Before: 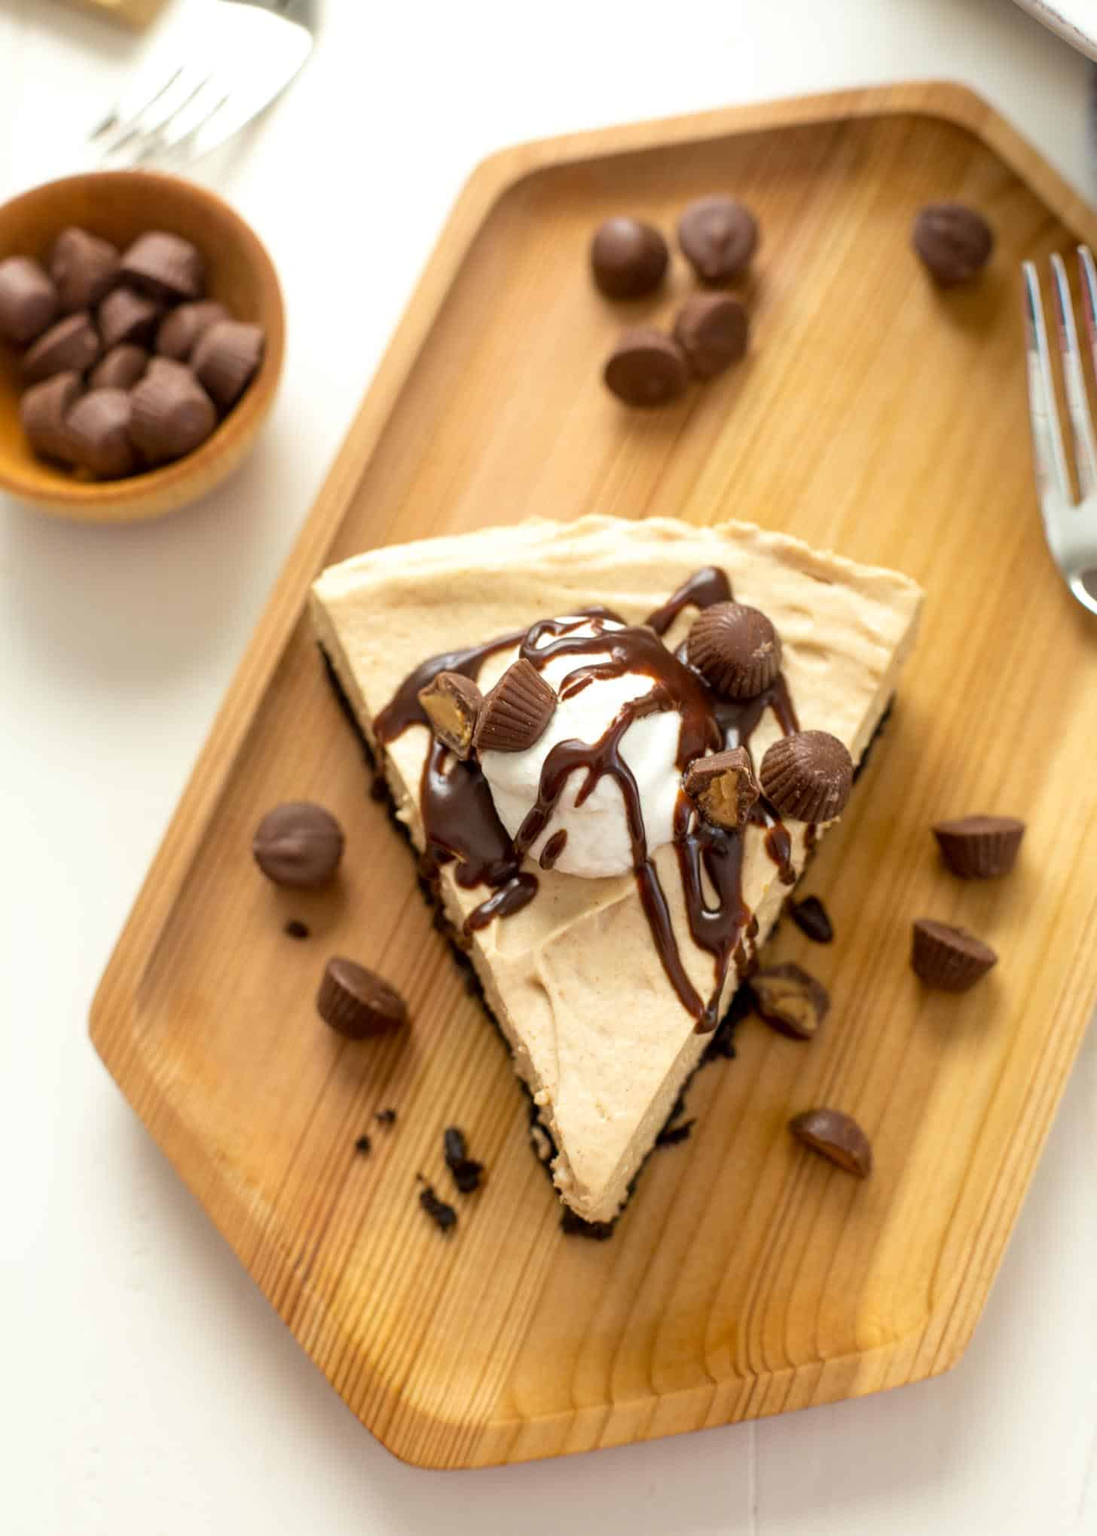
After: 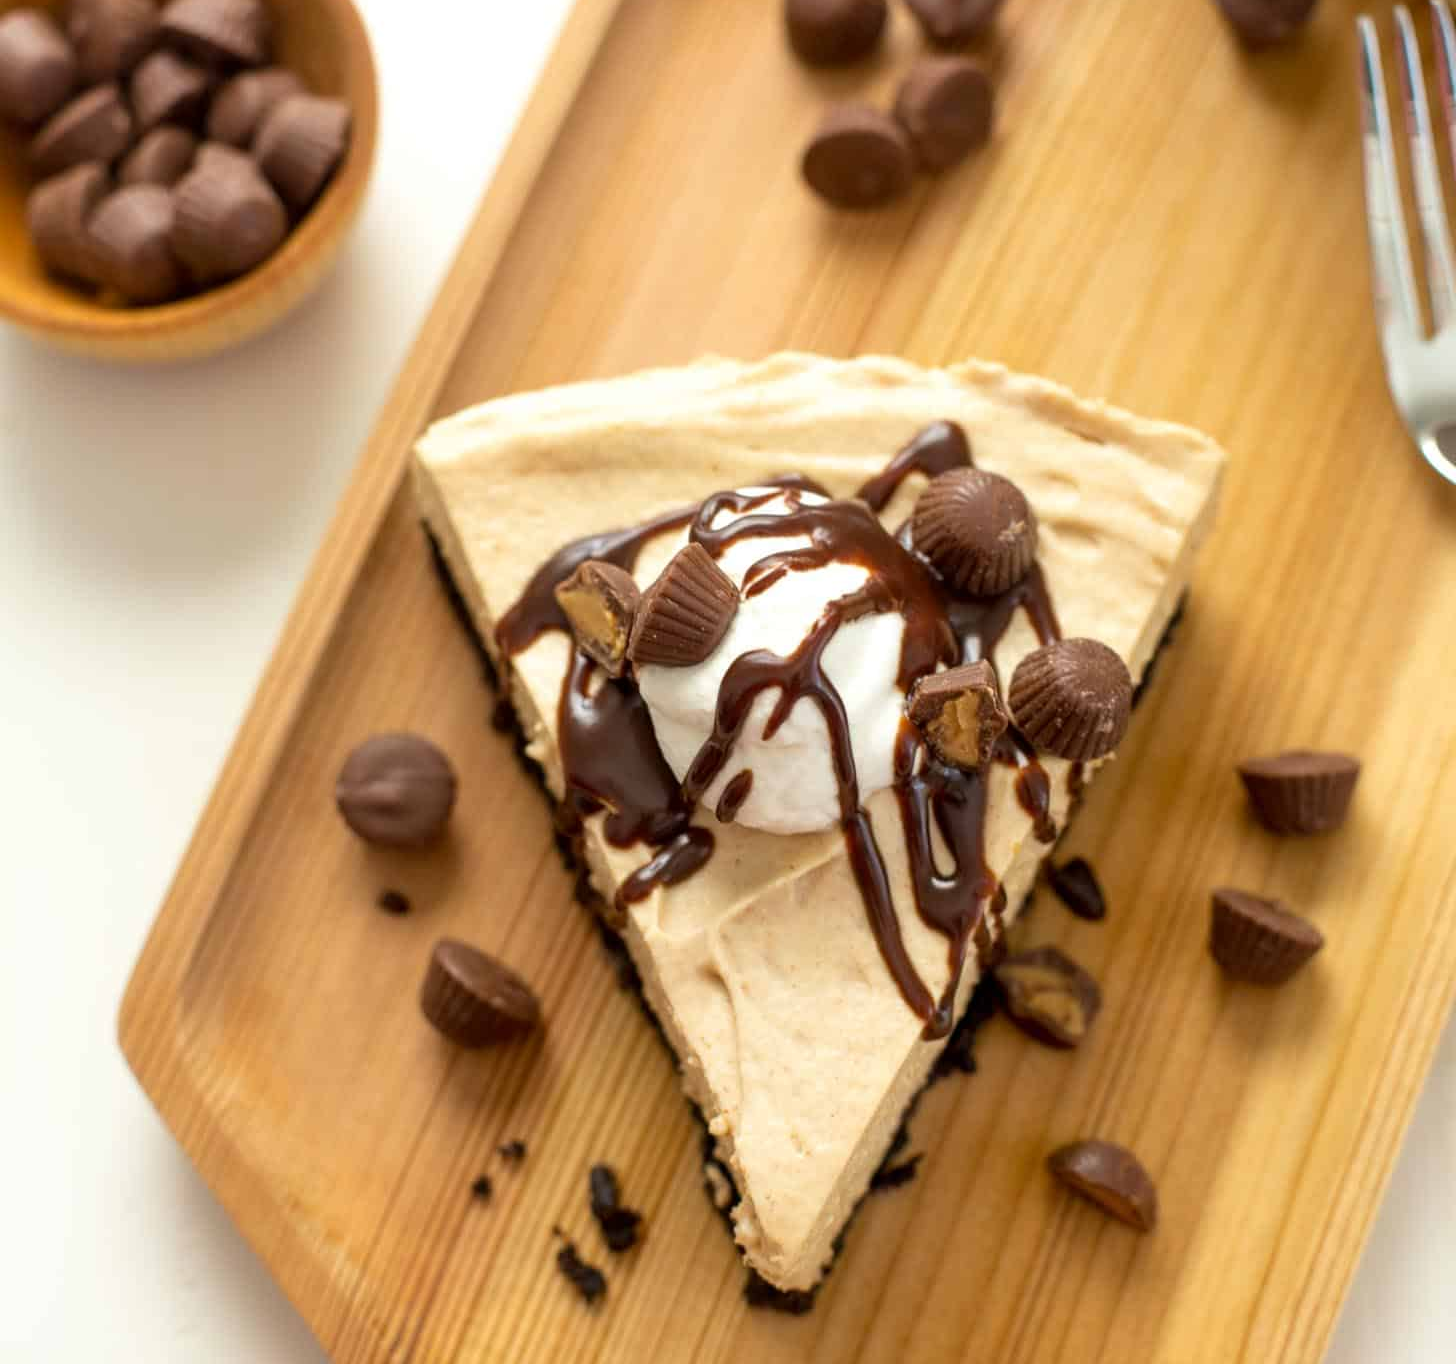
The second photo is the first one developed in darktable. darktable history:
crop: top 16.246%, bottom 16.777%
